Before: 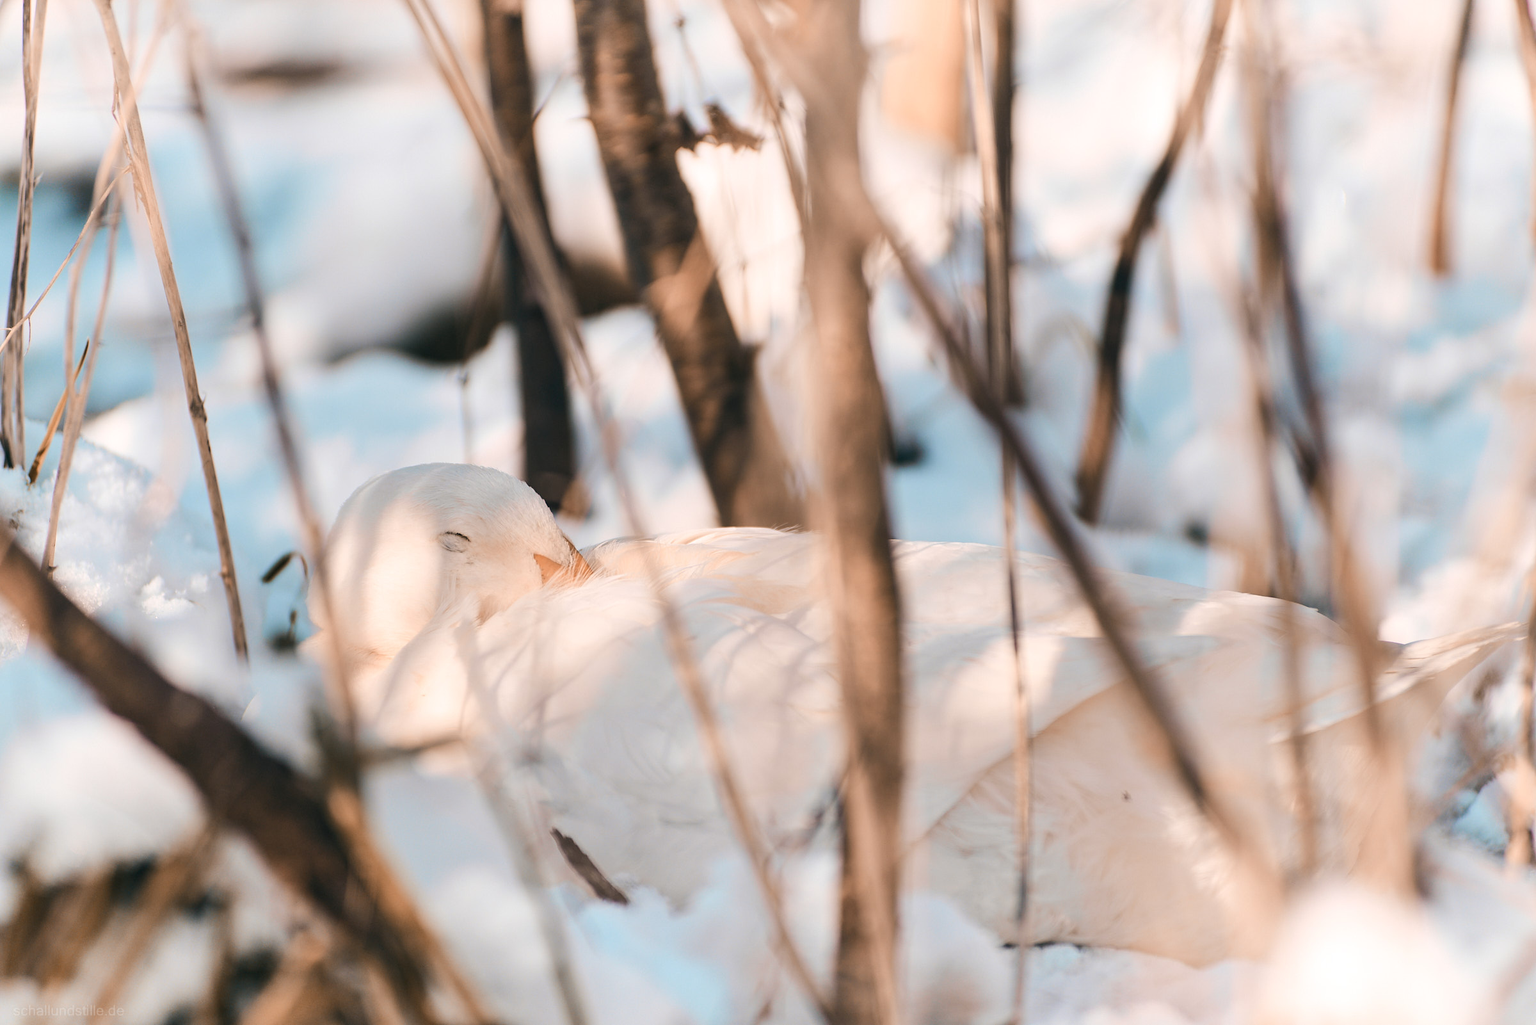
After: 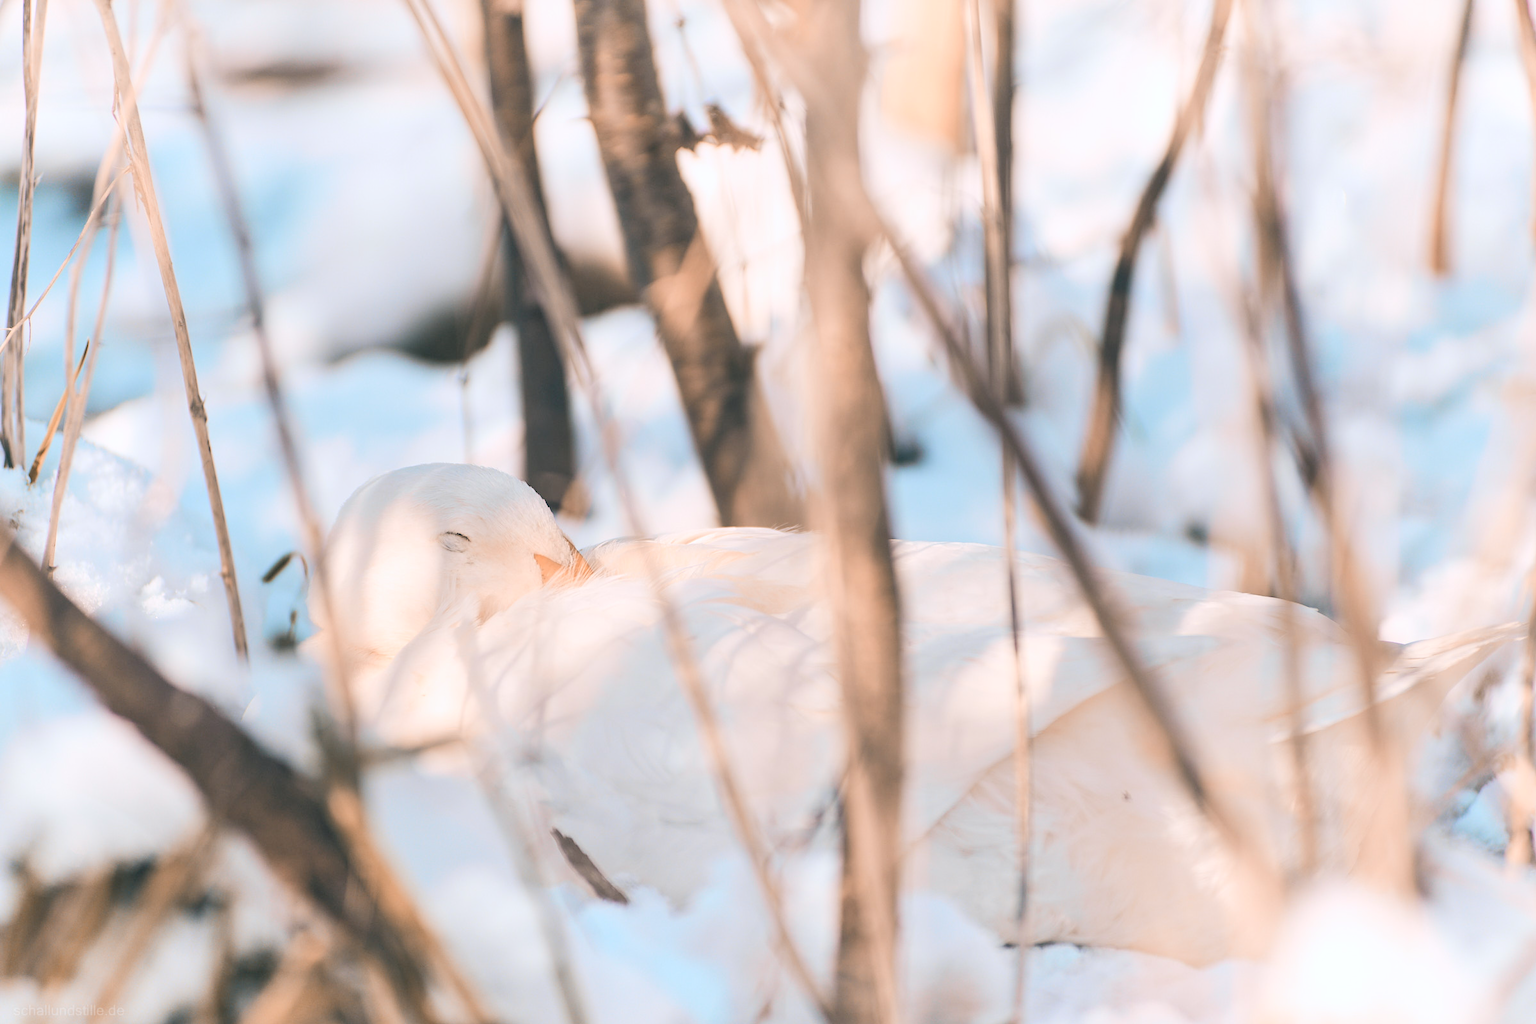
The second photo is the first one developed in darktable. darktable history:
contrast brightness saturation: brightness 0.28
white balance: red 0.98, blue 1.034
shadows and highlights: shadows 43.06, highlights 6.94
